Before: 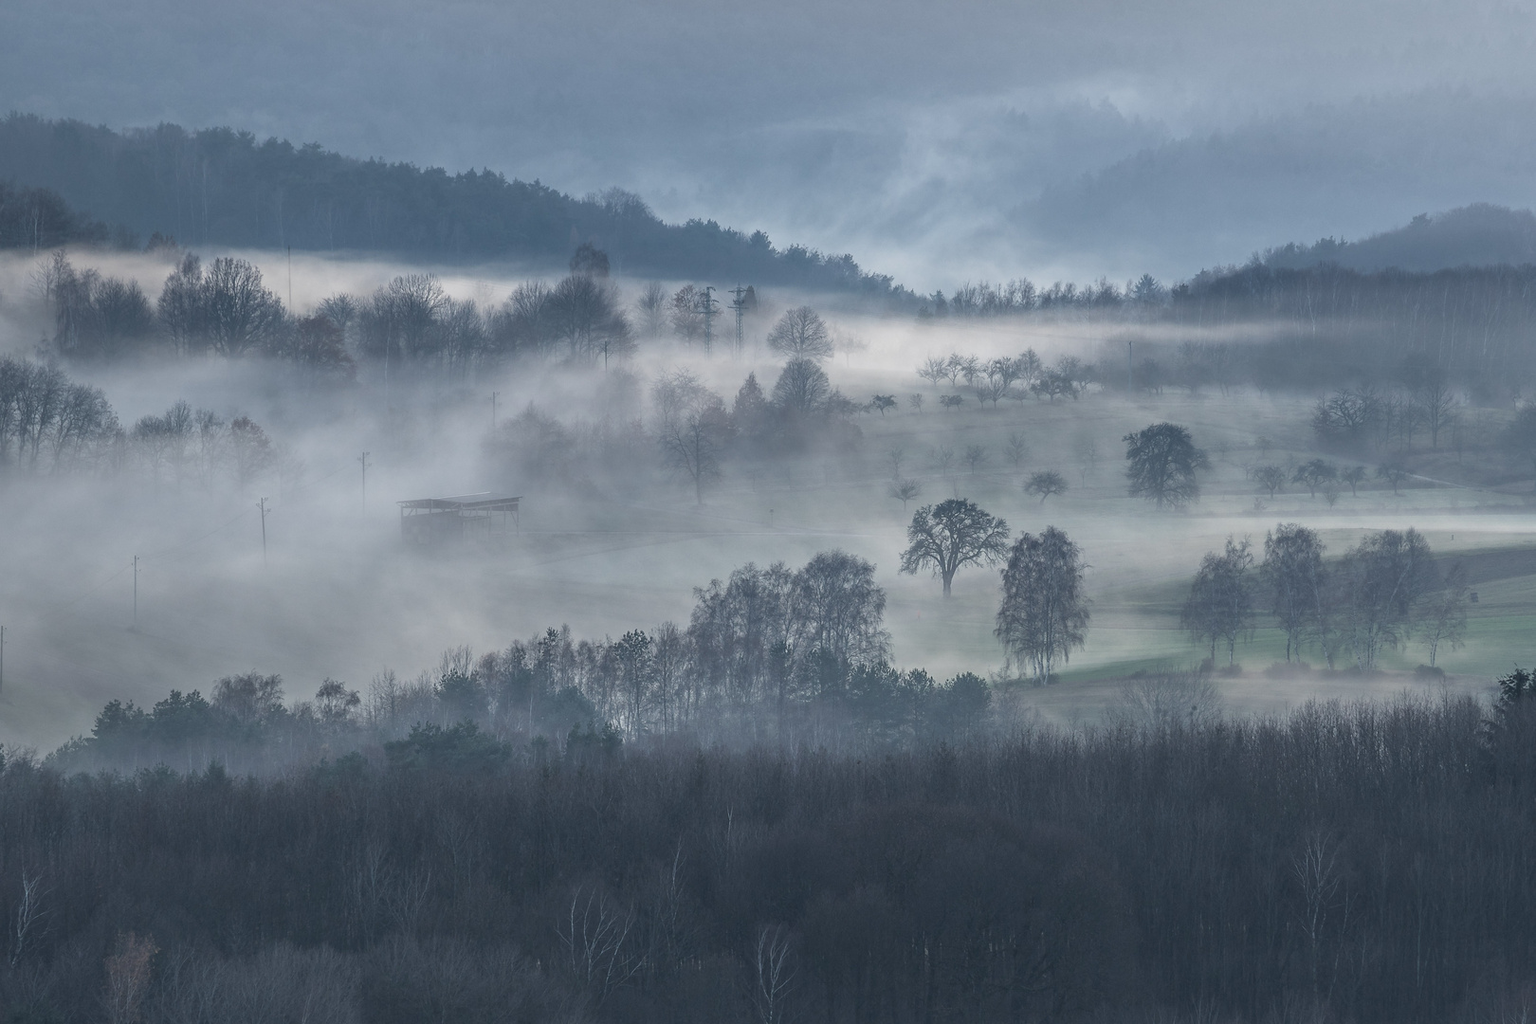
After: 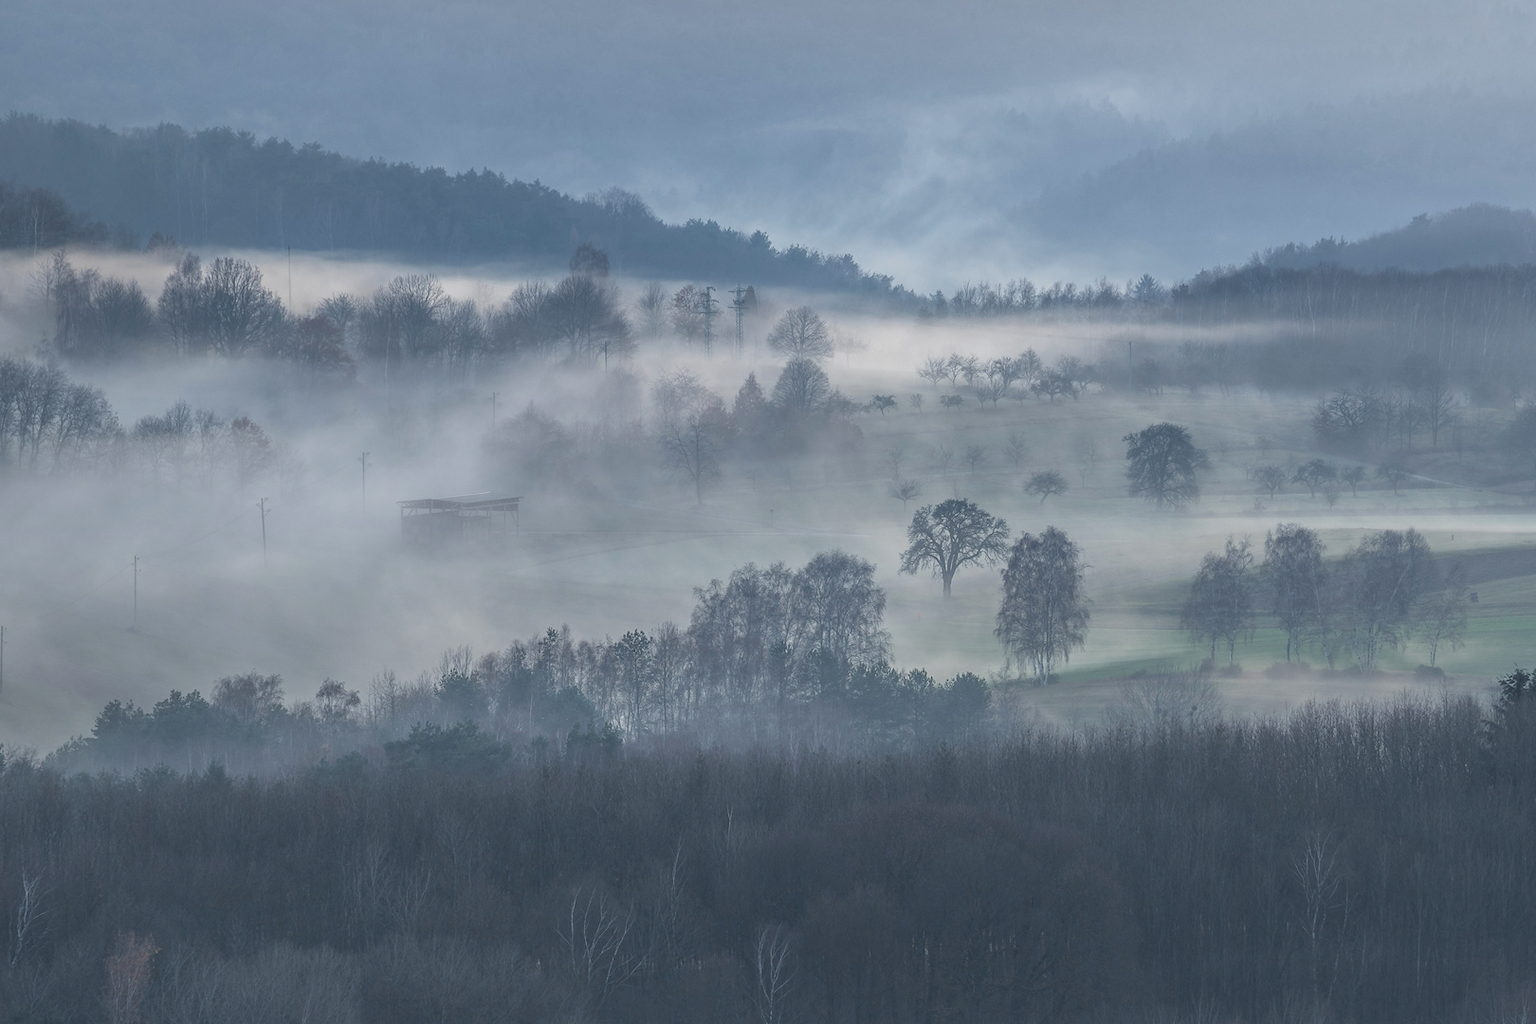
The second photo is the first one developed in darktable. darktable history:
contrast brightness saturation: contrast -0.102, brightness 0.04, saturation 0.084
color correction: highlights b* 0.002
